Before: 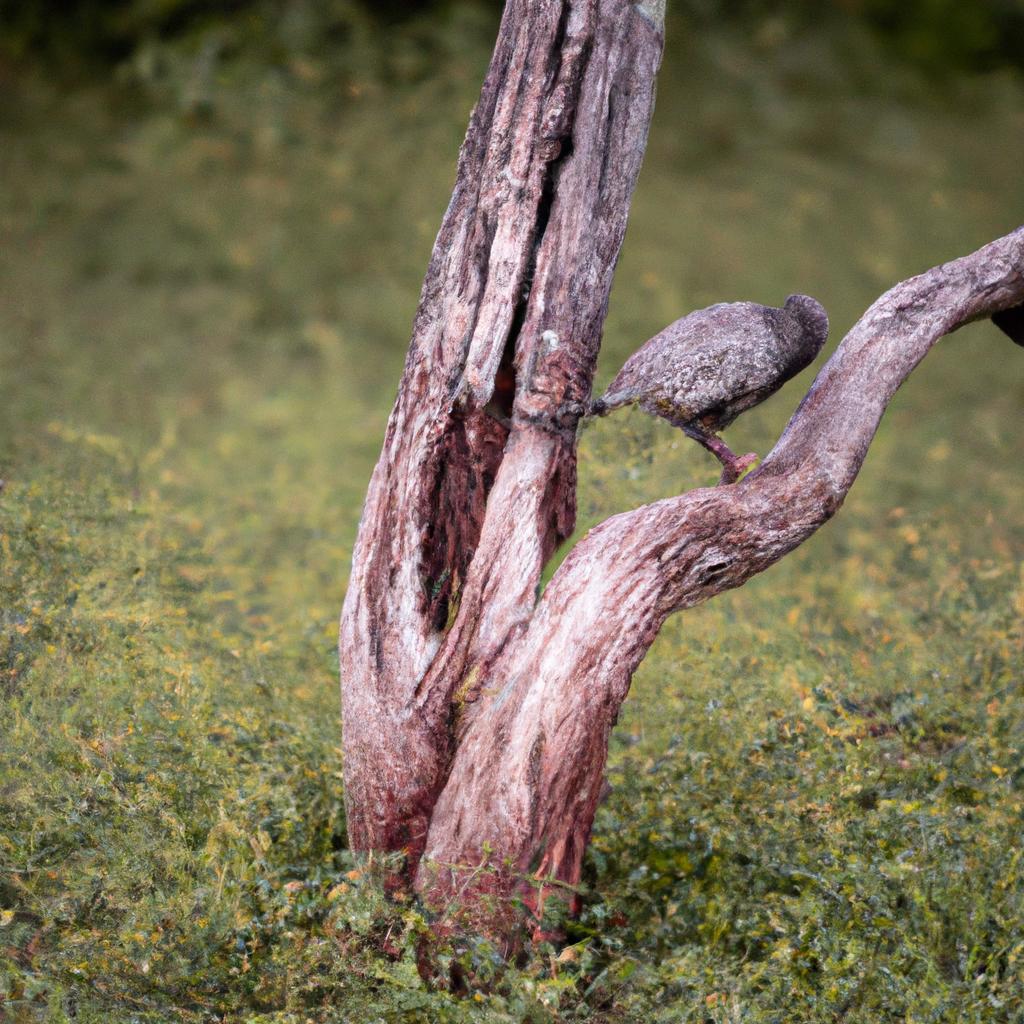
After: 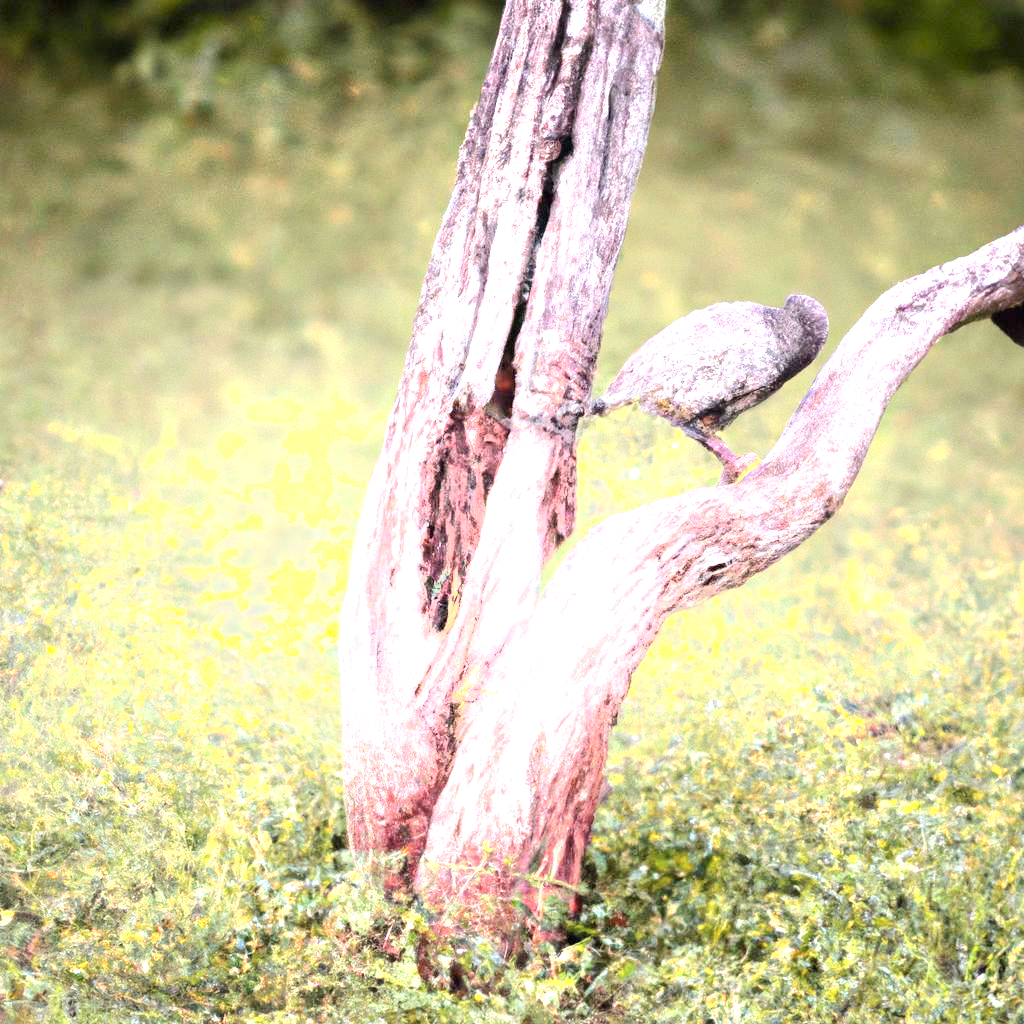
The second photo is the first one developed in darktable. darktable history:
local contrast: mode bilateral grid, contrast 19, coarseness 51, detail 120%, midtone range 0.2
exposure: black level correction 0, exposure 1.683 EV, compensate highlight preservation false
shadows and highlights: shadows -23.95, highlights 51.62, soften with gaussian
